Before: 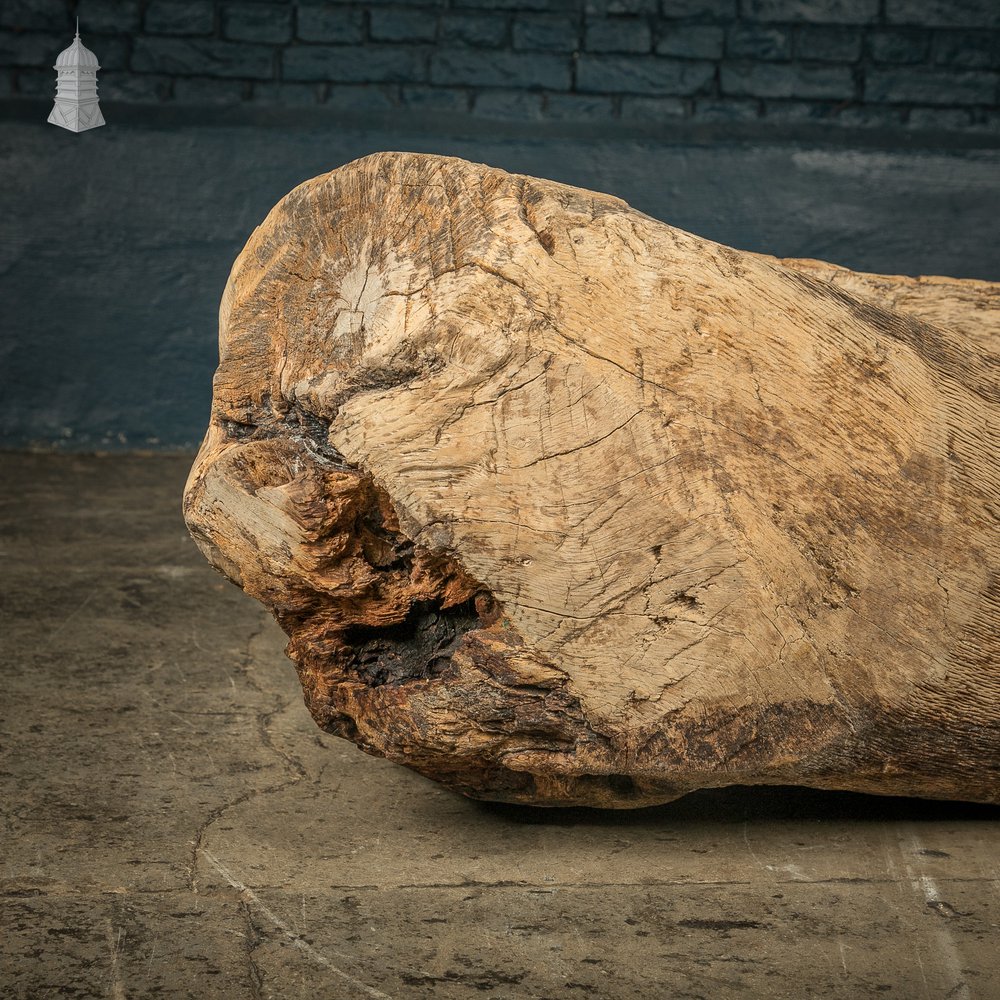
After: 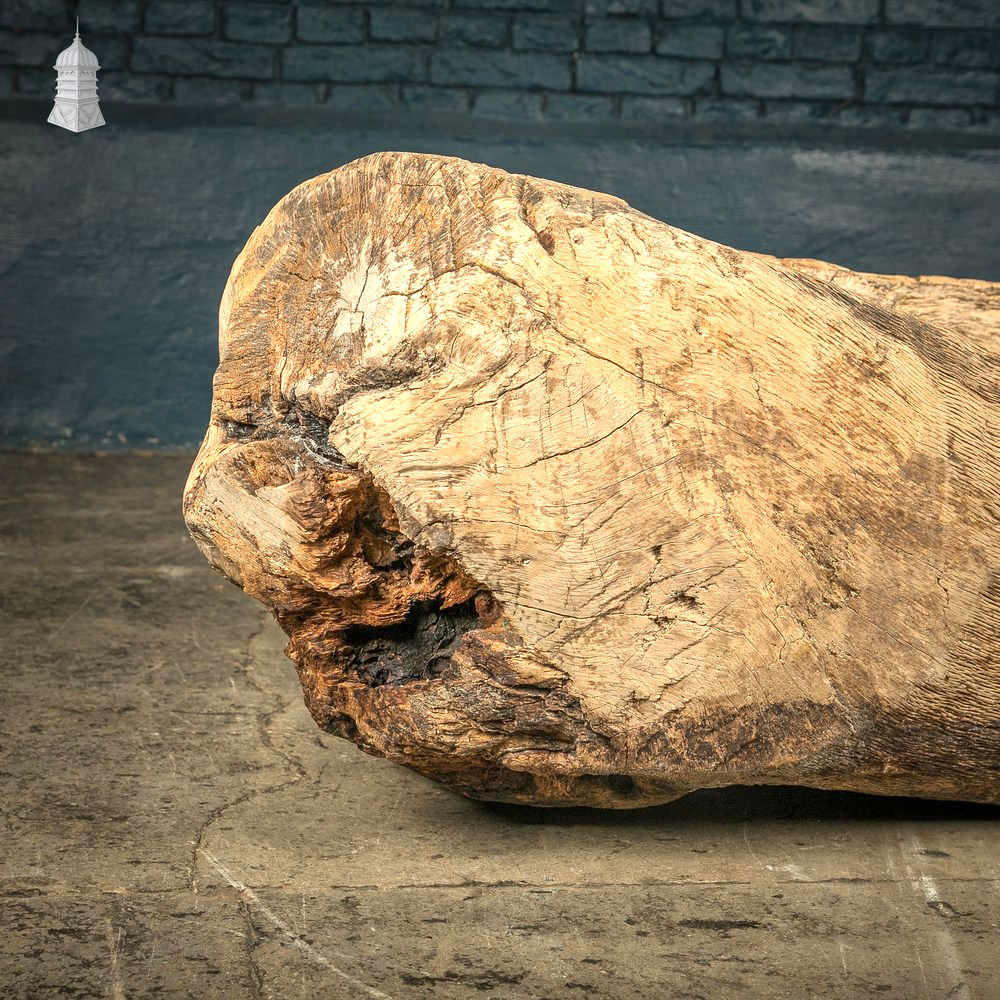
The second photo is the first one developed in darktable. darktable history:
exposure: exposure 0.753 EV, compensate highlight preservation false
